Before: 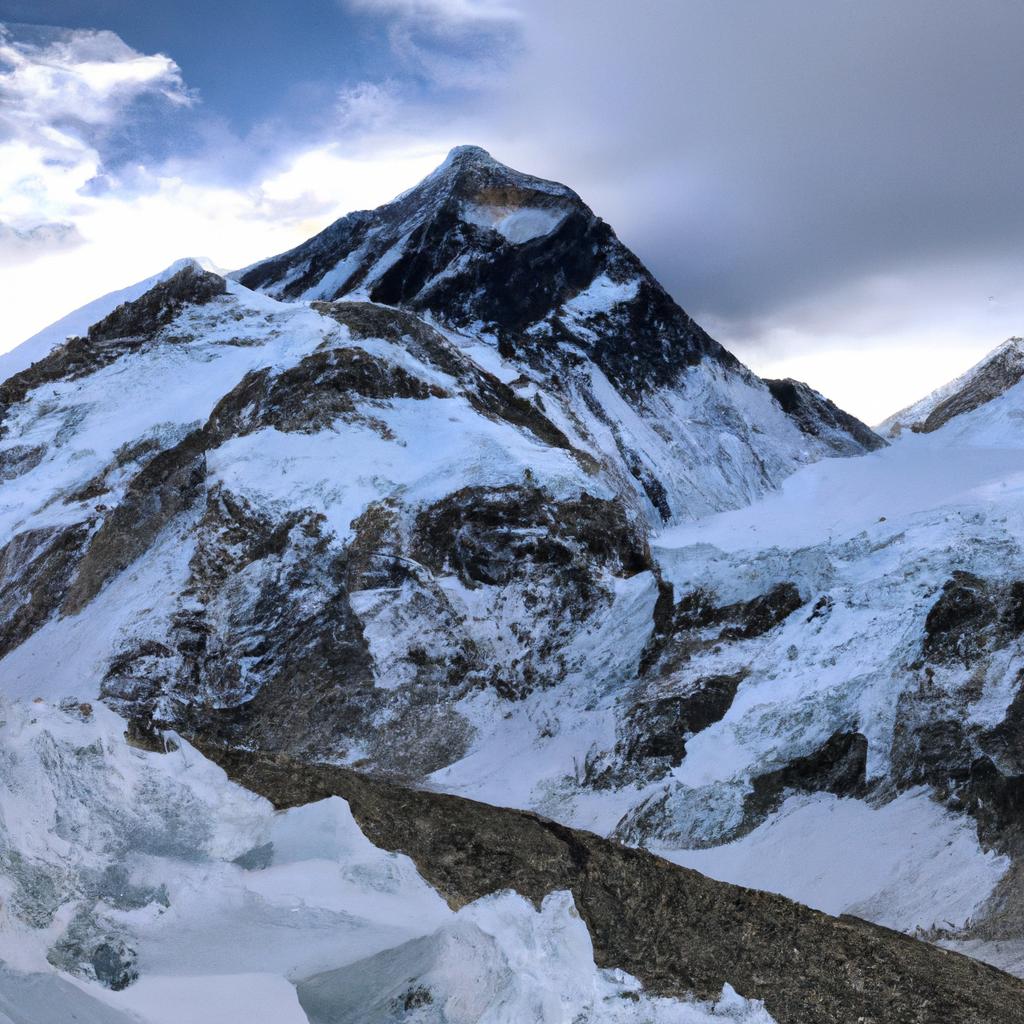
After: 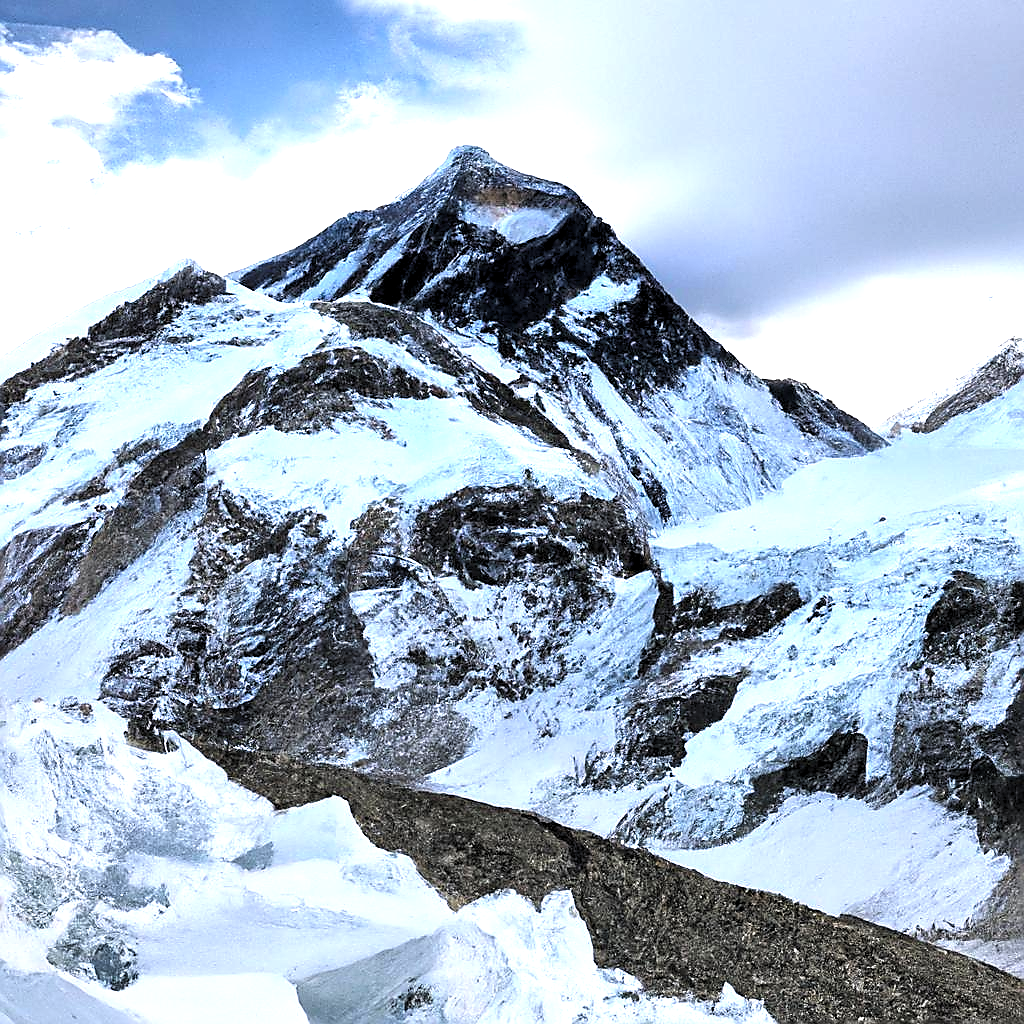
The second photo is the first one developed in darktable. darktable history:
tone equalizer: mask exposure compensation -0.512 EV
exposure: black level correction 0, exposure 0.897 EV, compensate highlight preservation false
sharpen: radius 1.416, amount 1.241, threshold 0.836
levels: levels [0.062, 0.494, 0.925]
